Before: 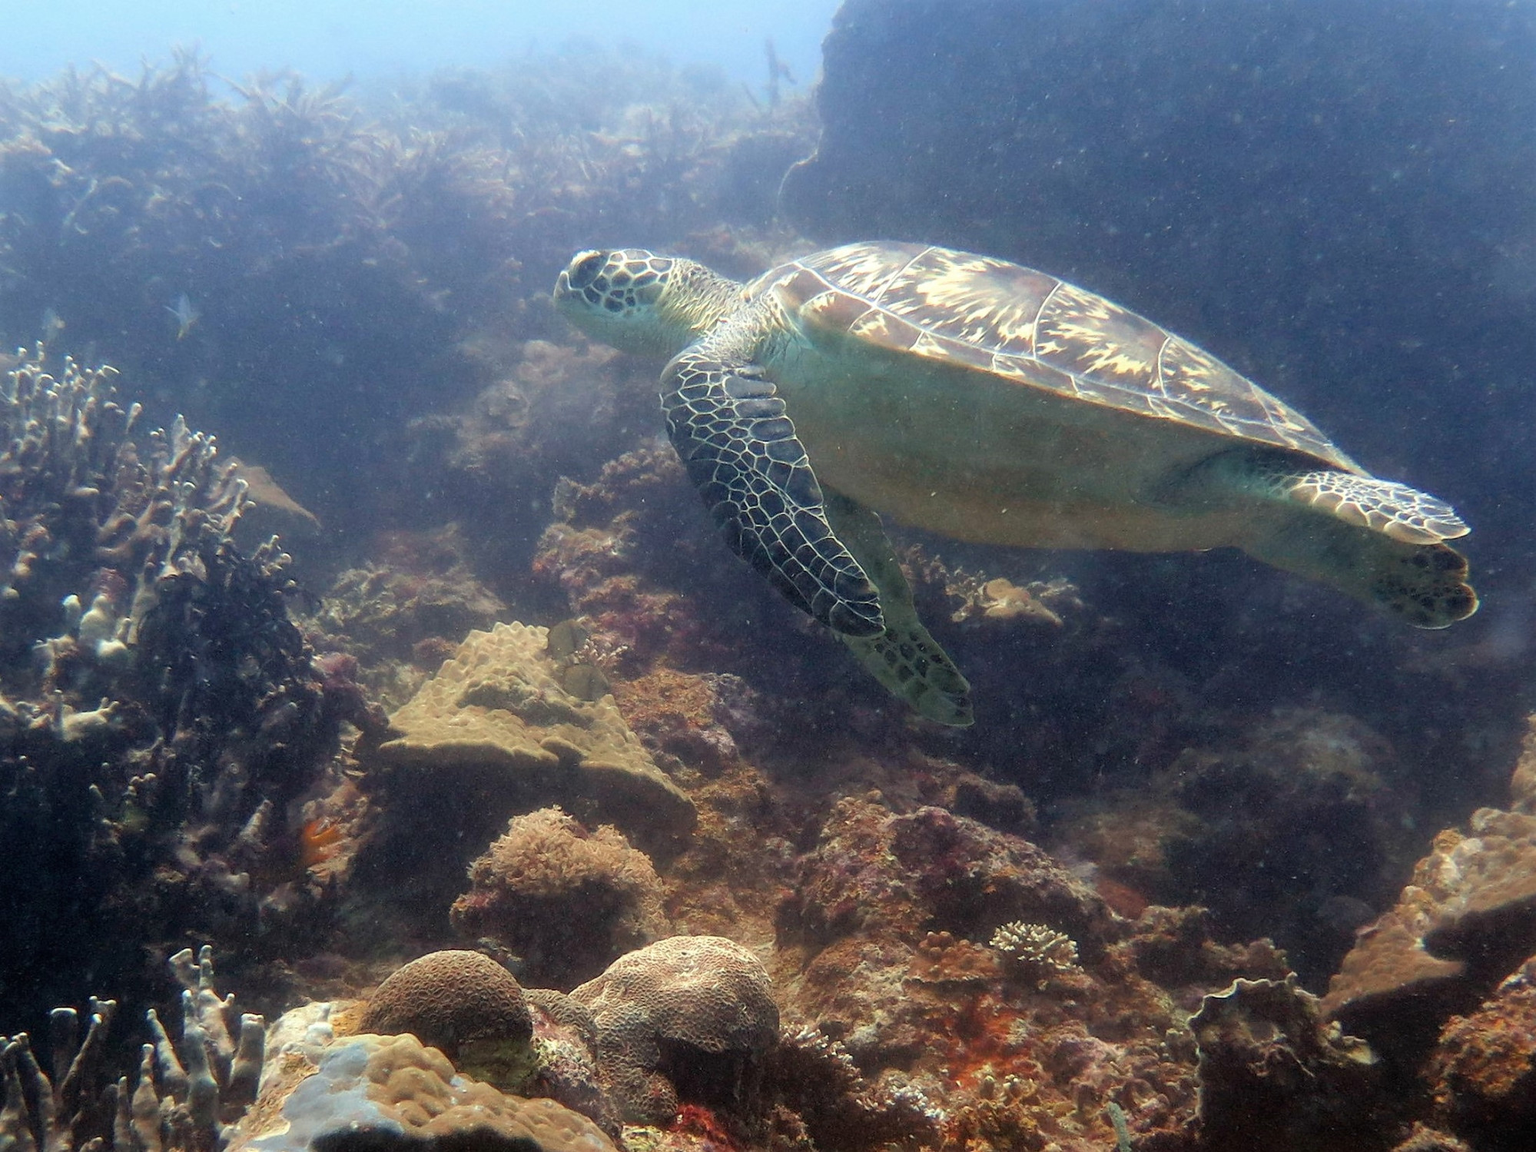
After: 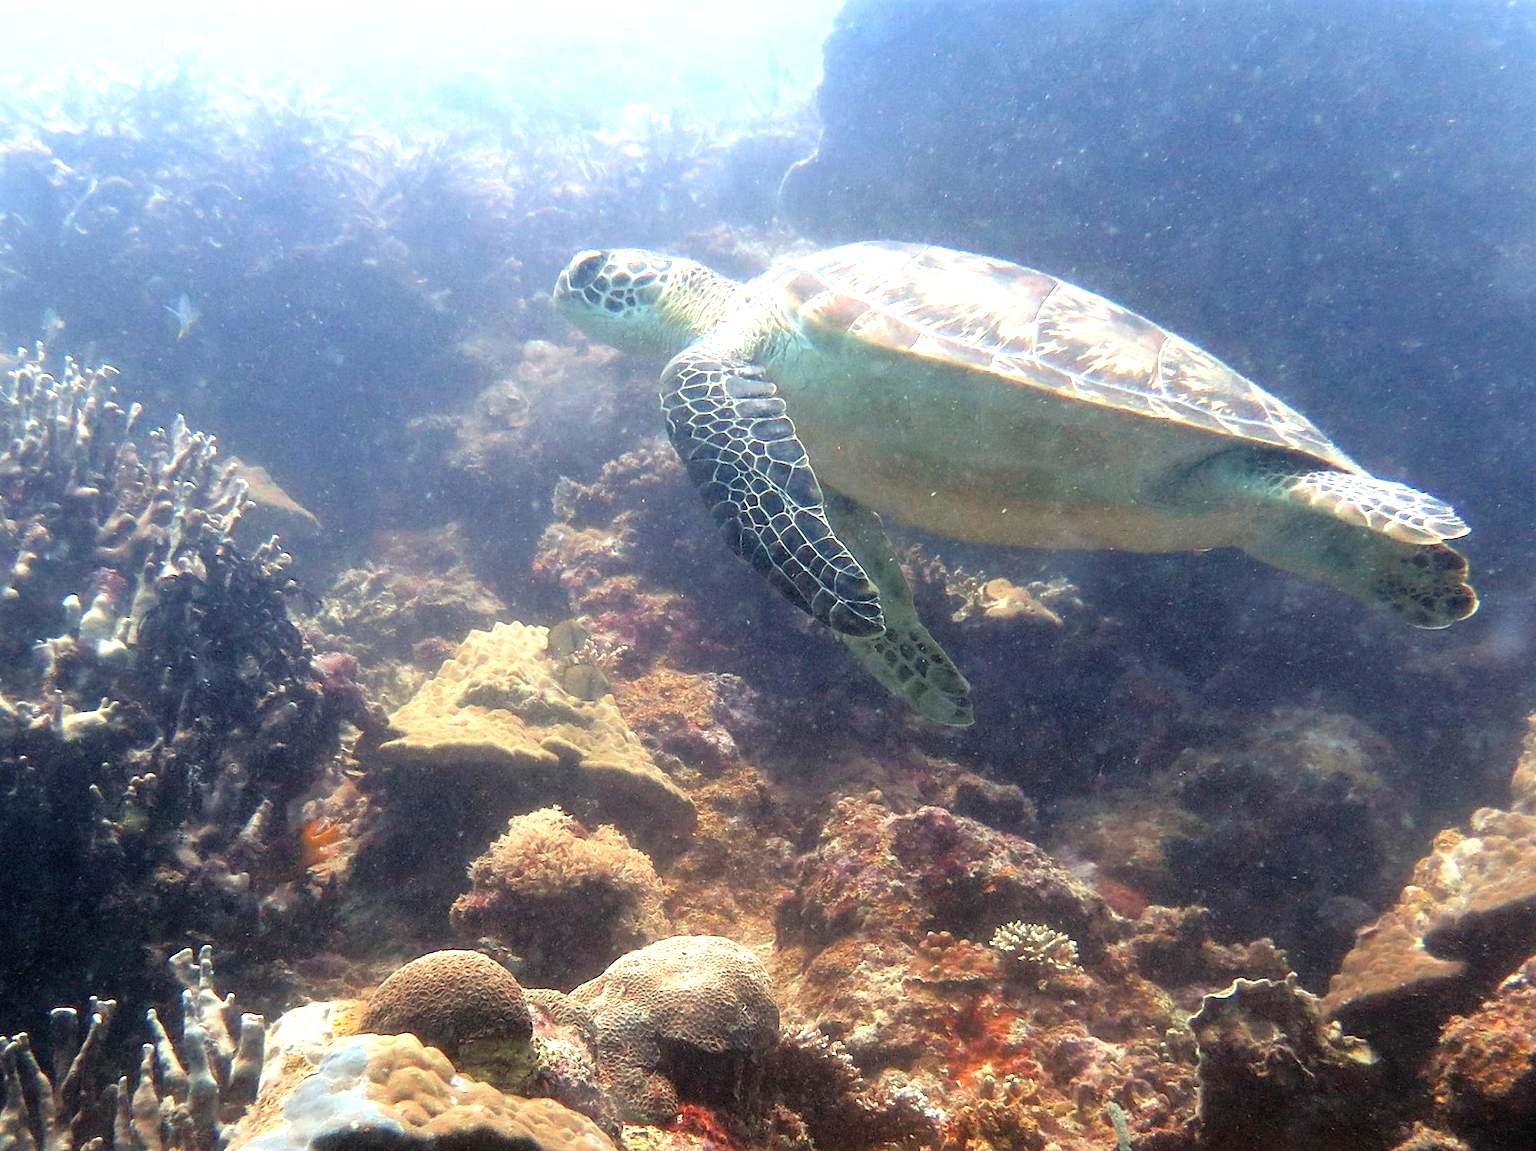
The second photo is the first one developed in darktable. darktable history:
exposure: exposure 1.056 EV, compensate highlight preservation false
